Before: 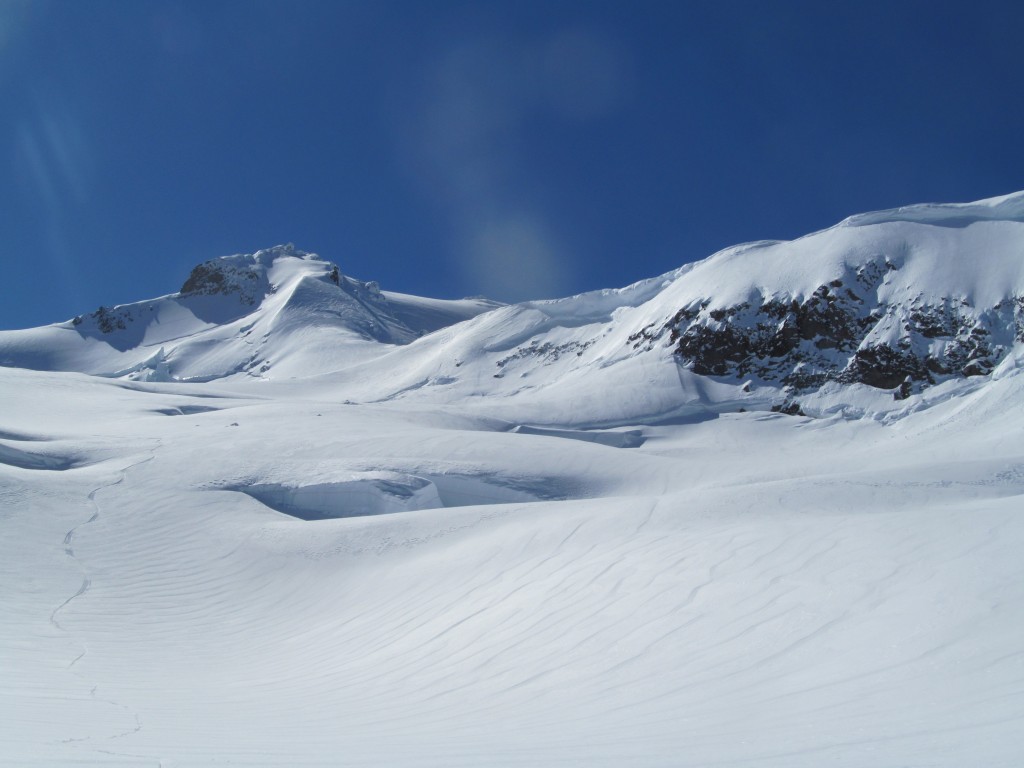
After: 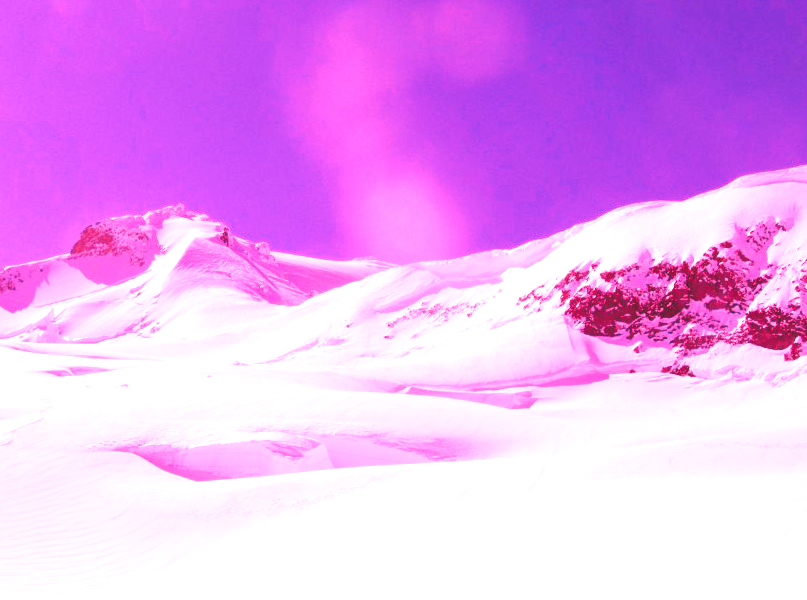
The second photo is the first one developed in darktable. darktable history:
tone curve: curves: ch0 [(0, 0) (0.003, 0.077) (0.011, 0.089) (0.025, 0.105) (0.044, 0.122) (0.069, 0.134) (0.1, 0.151) (0.136, 0.171) (0.177, 0.198) (0.224, 0.23) (0.277, 0.273) (0.335, 0.343) (0.399, 0.422) (0.468, 0.508) (0.543, 0.601) (0.623, 0.695) (0.709, 0.782) (0.801, 0.866) (0.898, 0.934) (1, 1)], preserve colors none
crop and rotate: left 10.77%, top 5.1%, right 10.41%, bottom 16.76%
white balance: red 4.26, blue 1.802
